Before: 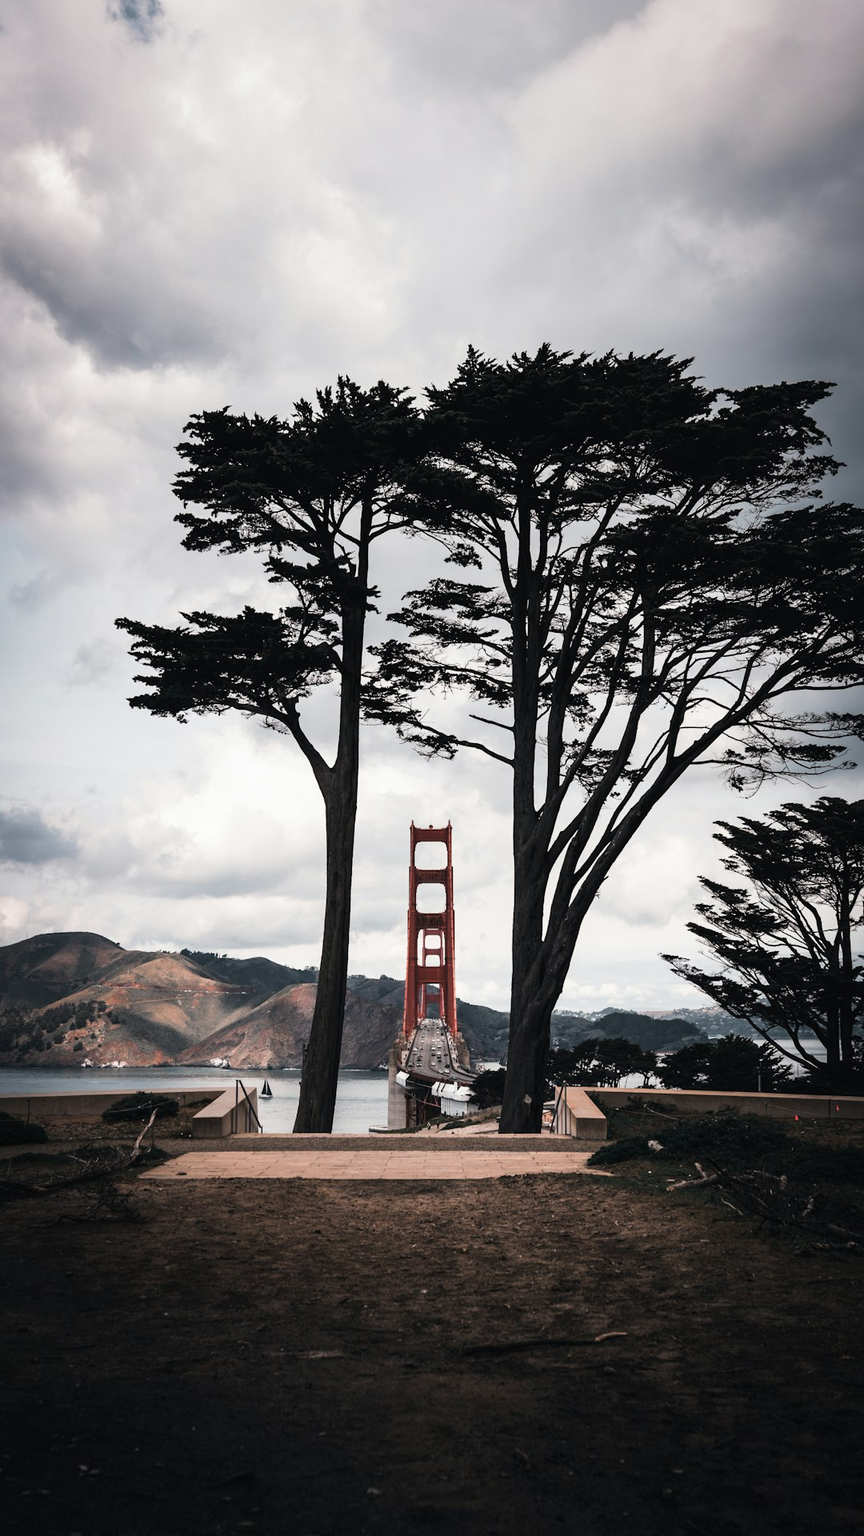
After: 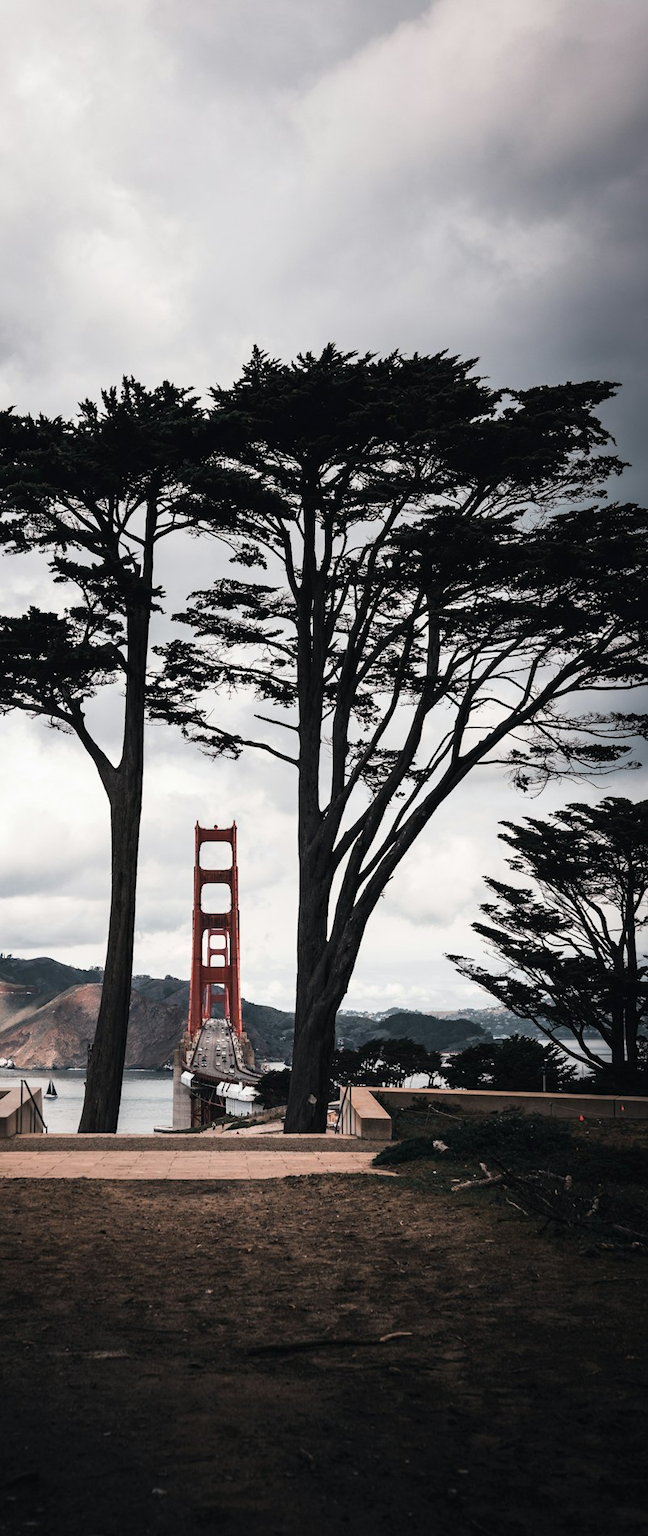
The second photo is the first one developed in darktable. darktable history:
crop and rotate: left 24.961%
